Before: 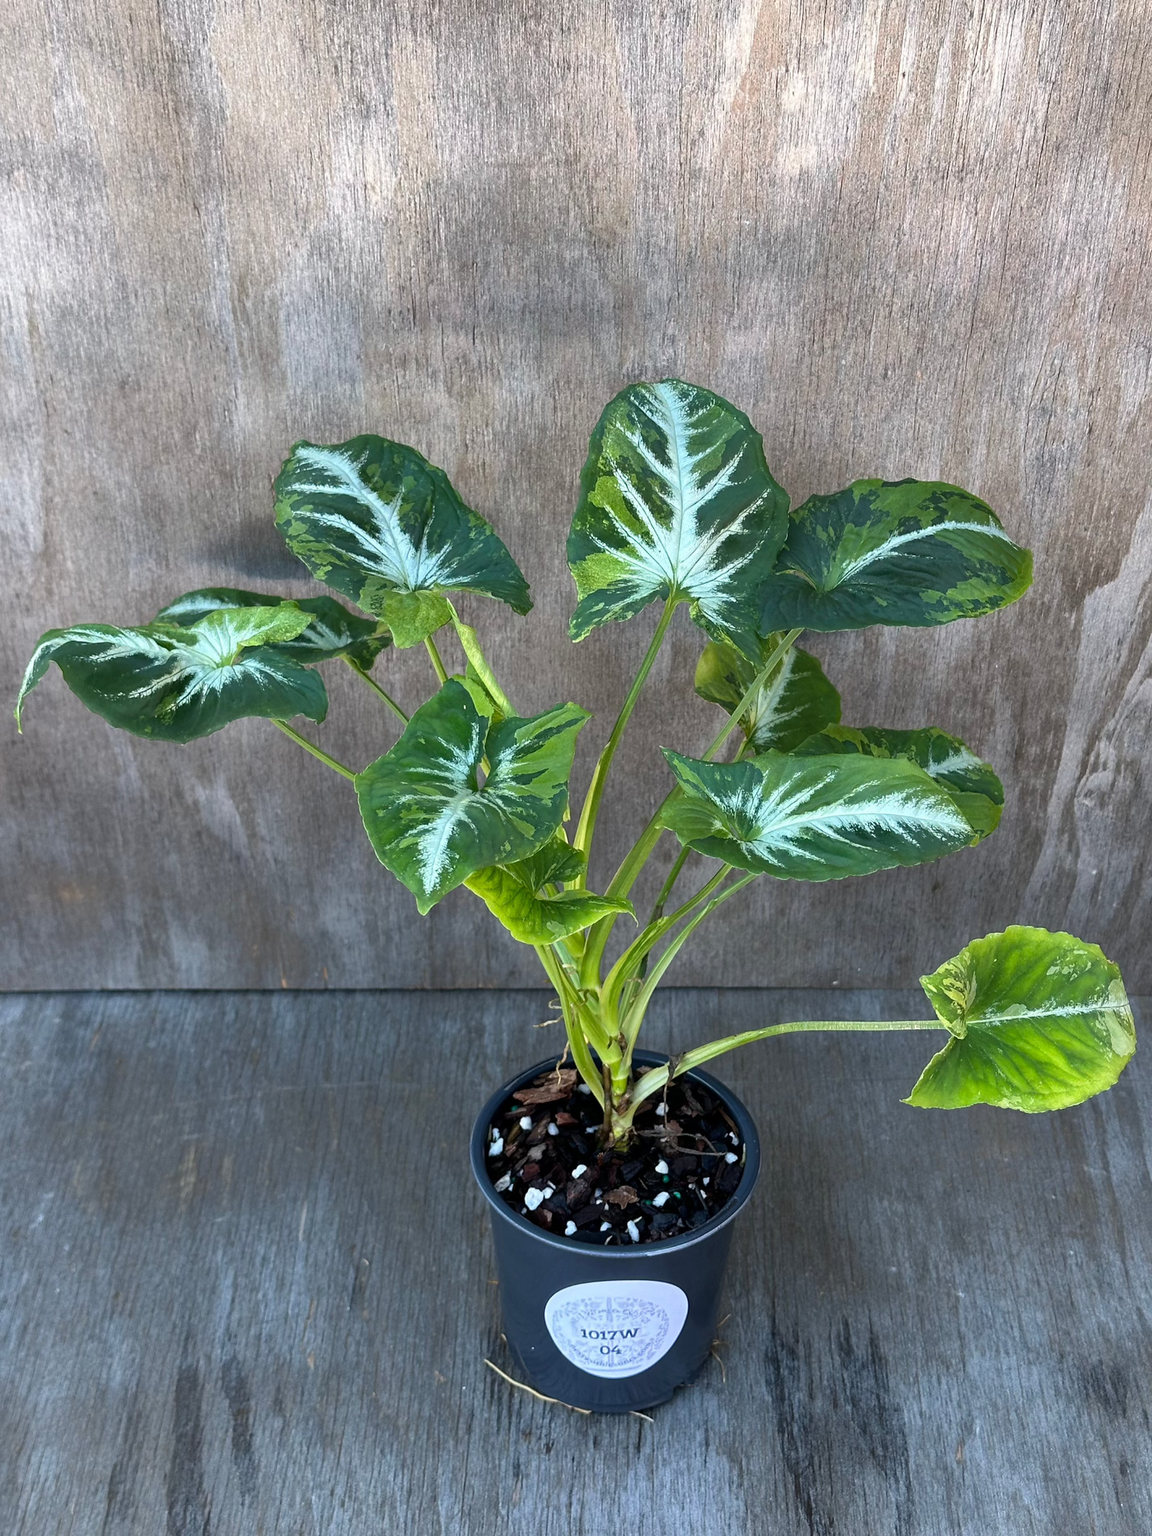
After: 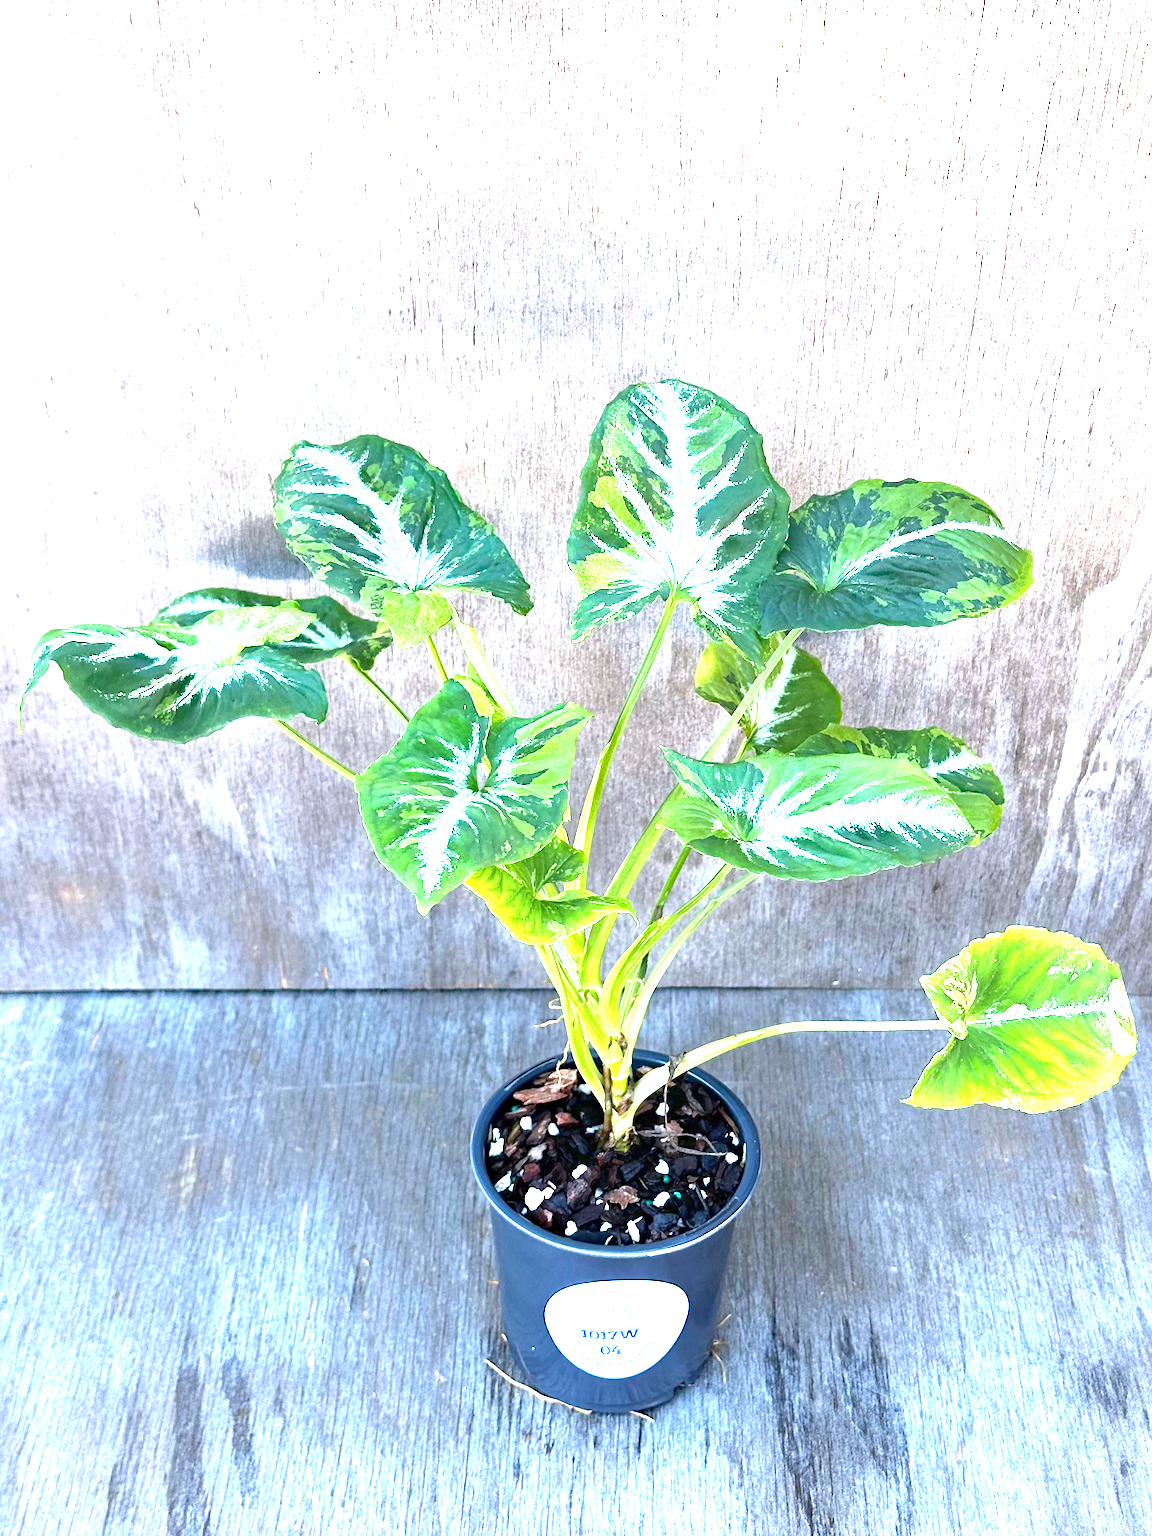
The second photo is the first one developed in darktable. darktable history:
exposure: black level correction 0, exposure 2.327 EV, compensate exposure bias true, compensate highlight preservation false
haze removal: compatibility mode true, adaptive false
color calibration: illuminant as shot in camera, x 0.358, y 0.373, temperature 4628.91 K
